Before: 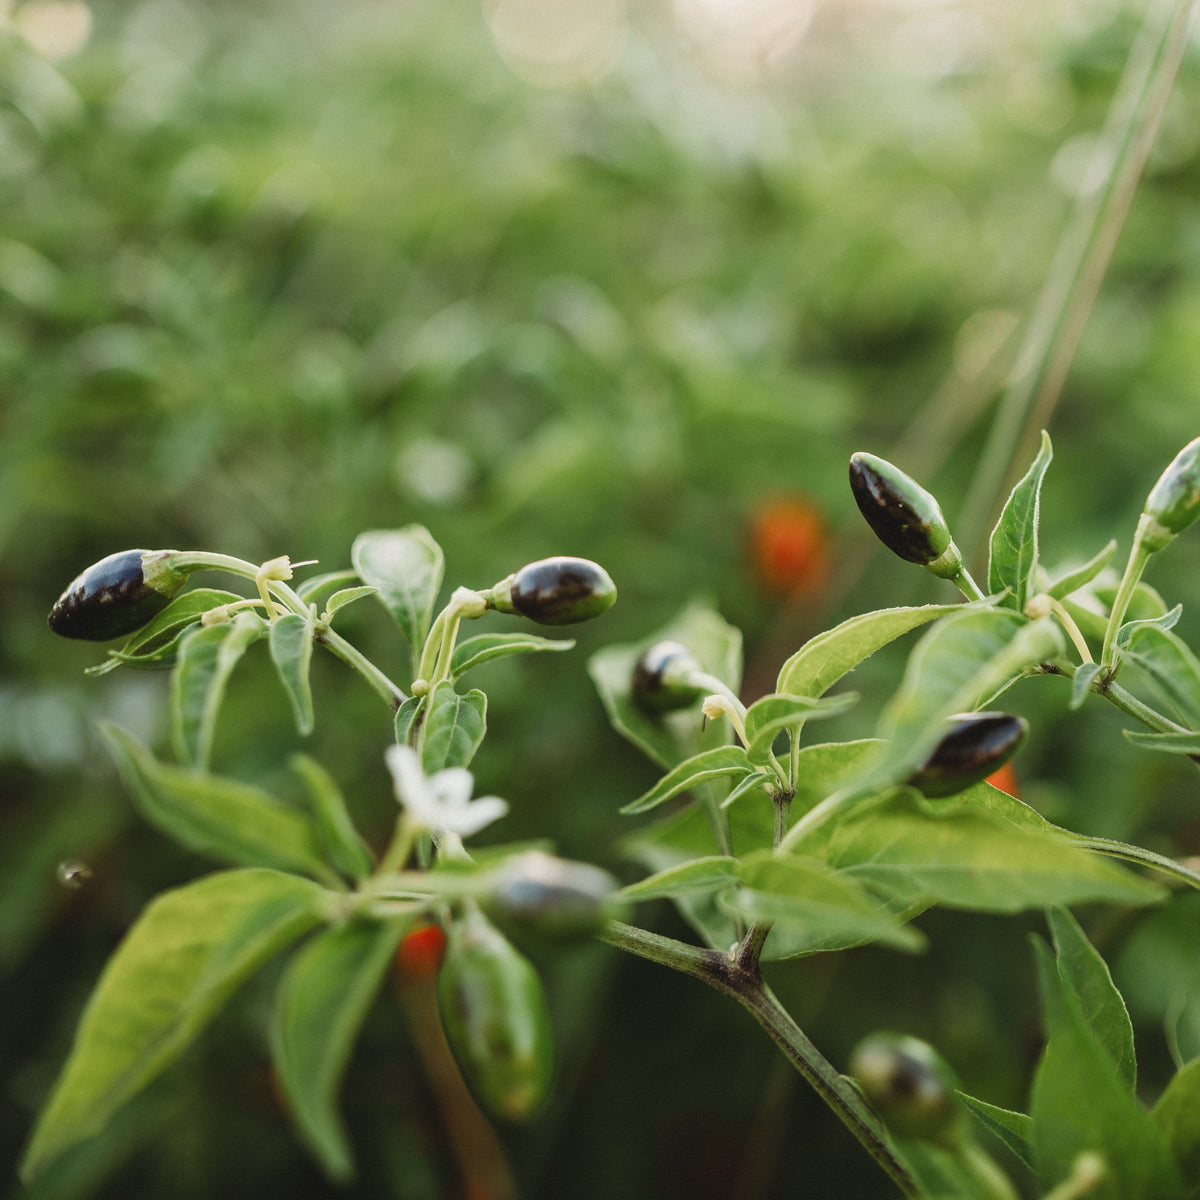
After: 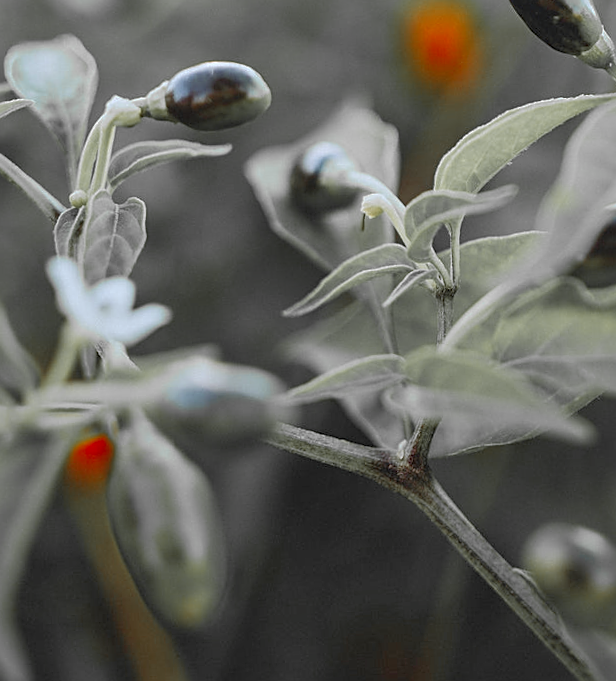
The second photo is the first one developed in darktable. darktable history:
shadows and highlights: on, module defaults
color zones: curves: ch1 [(0, 0.679) (0.143, 0.647) (0.286, 0.261) (0.378, -0.011) (0.571, 0.396) (0.714, 0.399) (0.857, 0.406) (1, 0.679)]
rotate and perspective: rotation -2.29°, automatic cropping off
white balance: red 0.931, blue 1.11
sharpen: on, module defaults
crop: left 29.672%, top 41.786%, right 20.851%, bottom 3.487%
